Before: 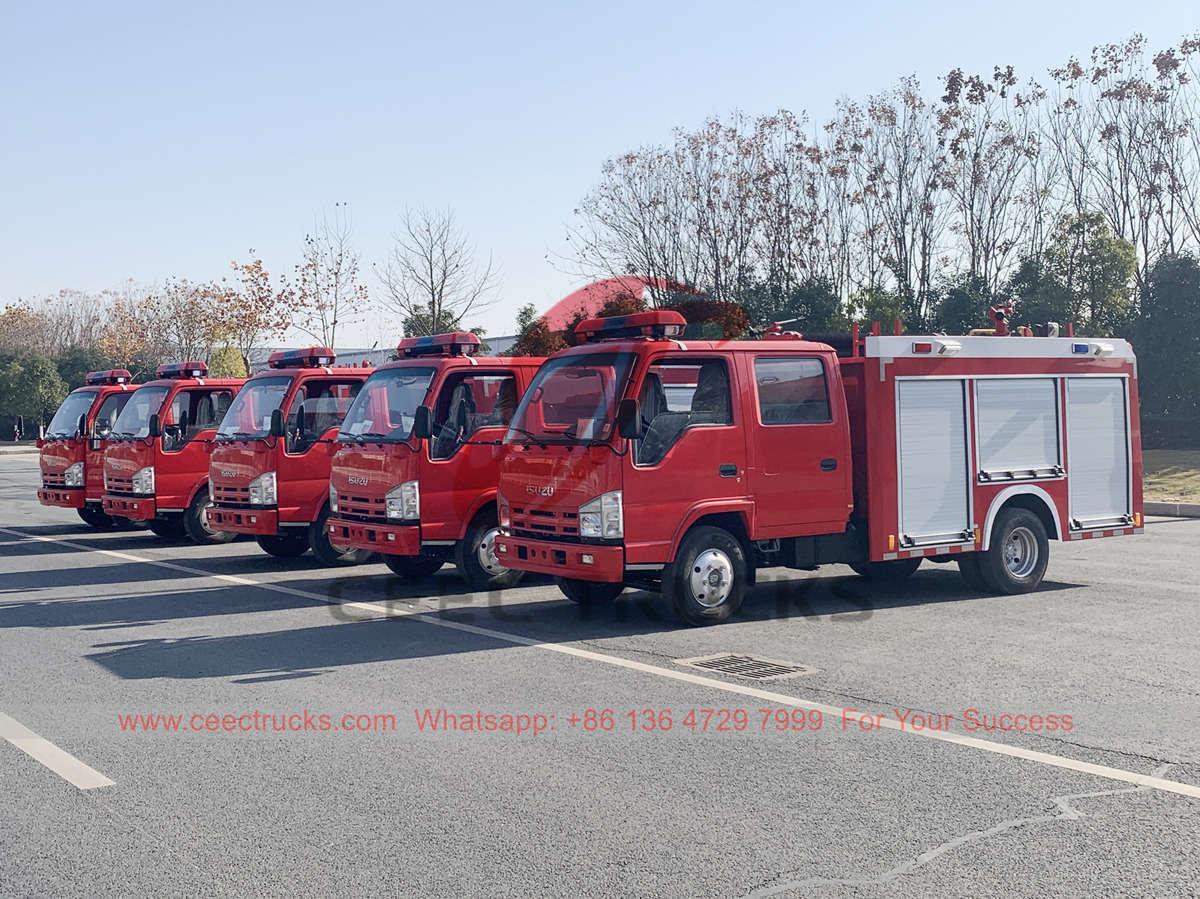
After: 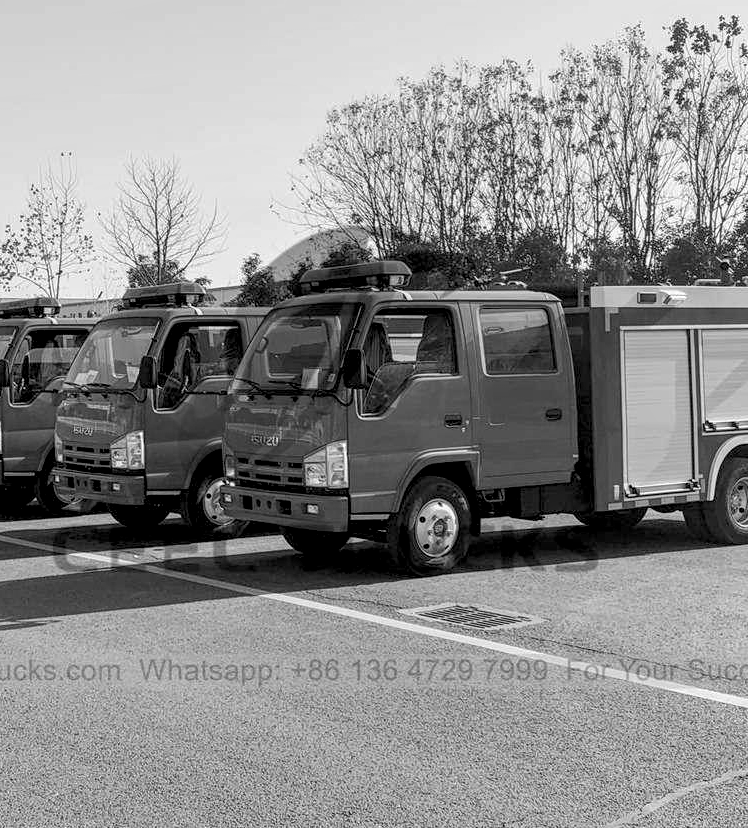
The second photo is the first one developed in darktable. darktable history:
exposure: black level correction 0.009, exposure 0.014 EV, compensate highlight preservation false
crop and rotate: left 22.918%, top 5.629%, right 14.711%, bottom 2.247%
monochrome: on, module defaults
local contrast: detail 130%
